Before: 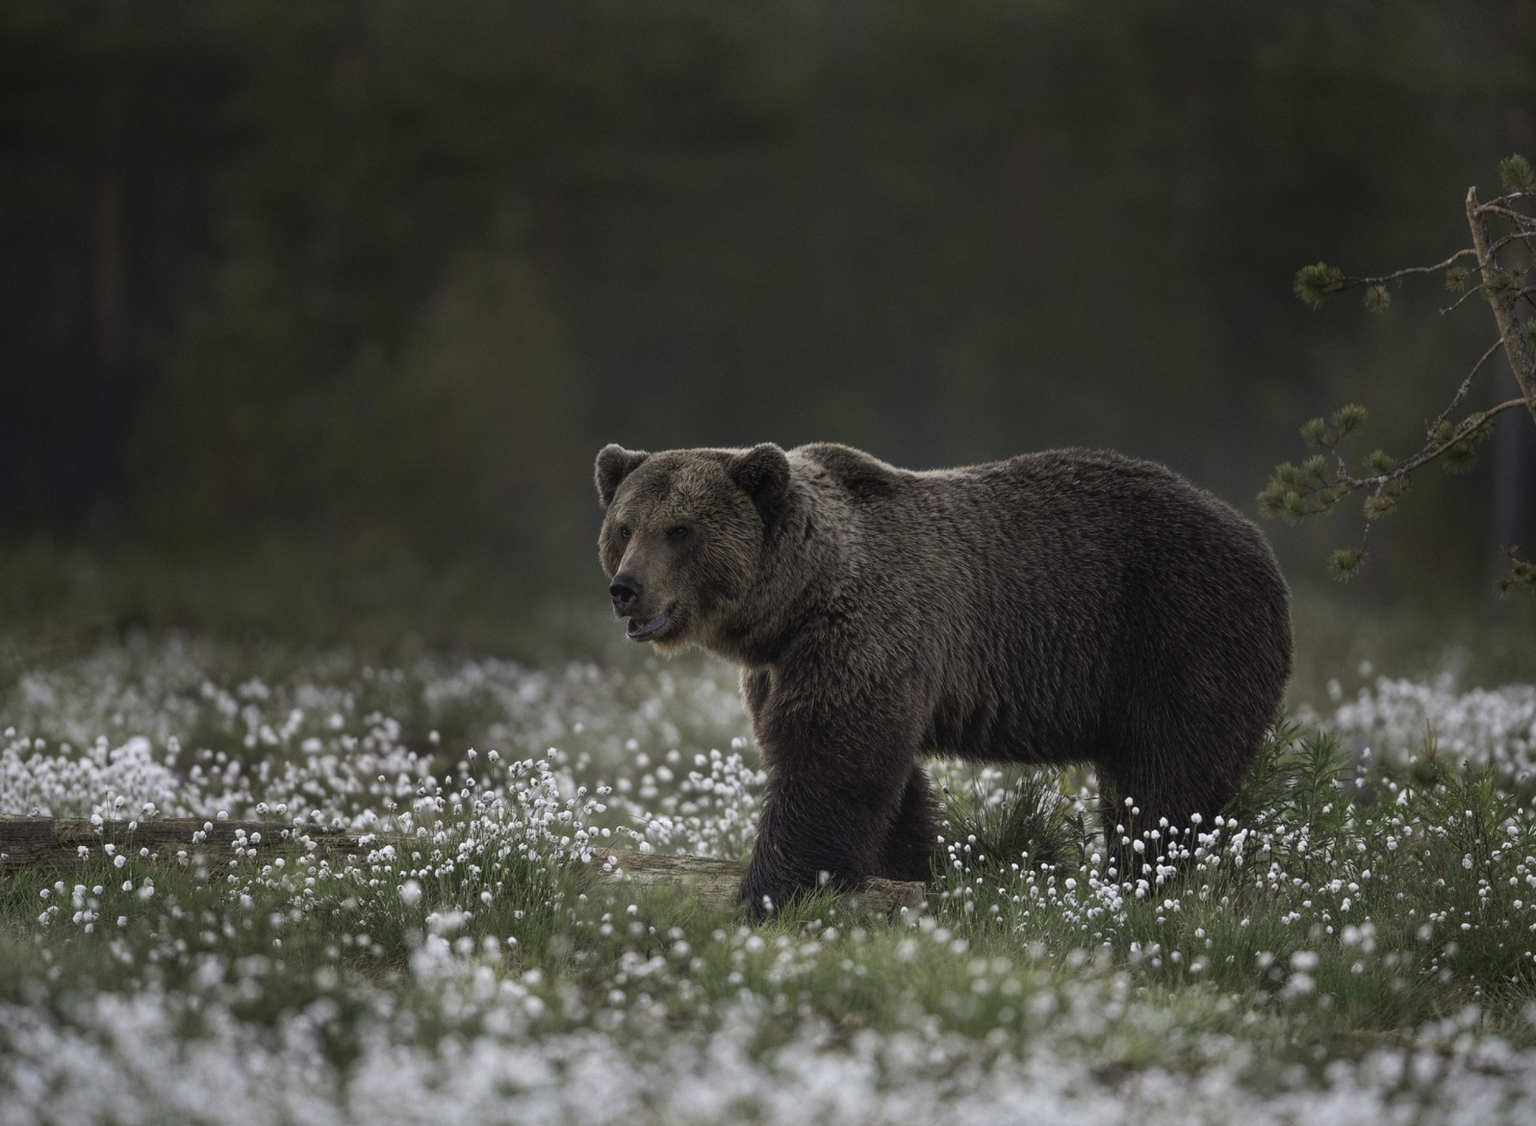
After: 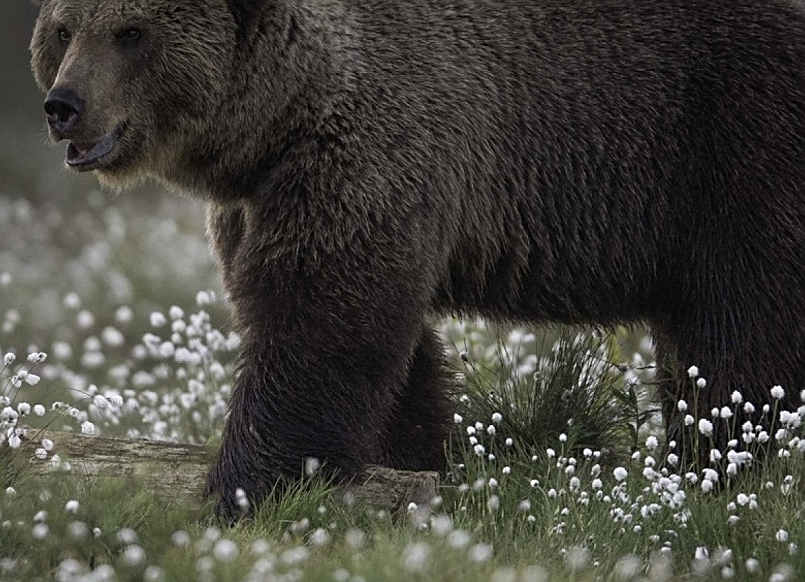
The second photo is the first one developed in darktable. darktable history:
sharpen: on, module defaults
exposure: black level correction 0.002, compensate highlight preservation false
crop: left 37.439%, top 44.867%, right 20.615%, bottom 13.741%
